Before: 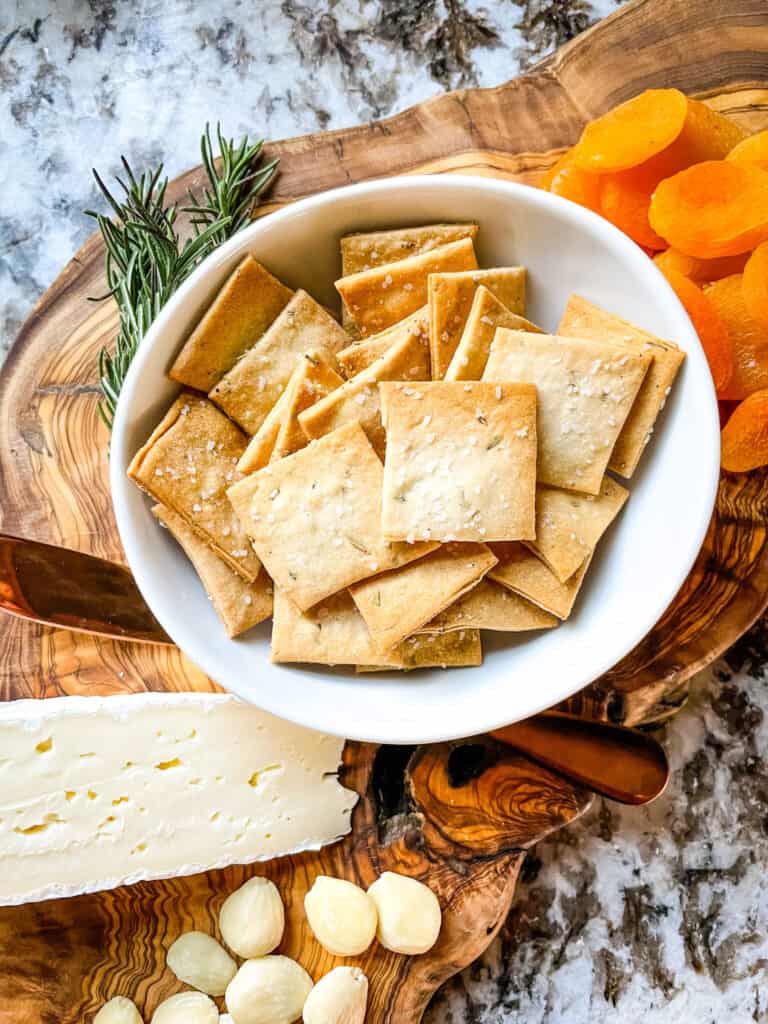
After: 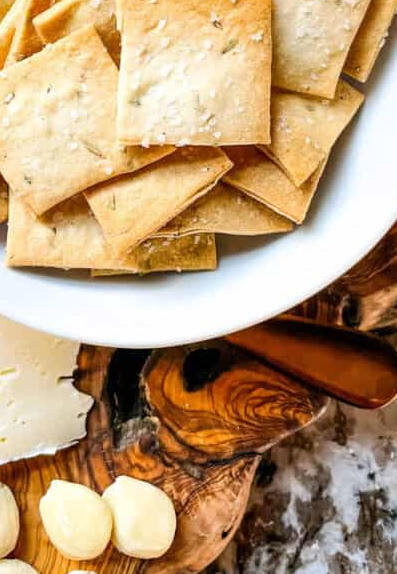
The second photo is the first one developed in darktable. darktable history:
crop: left 34.531%, top 38.748%, right 13.712%, bottom 5.182%
